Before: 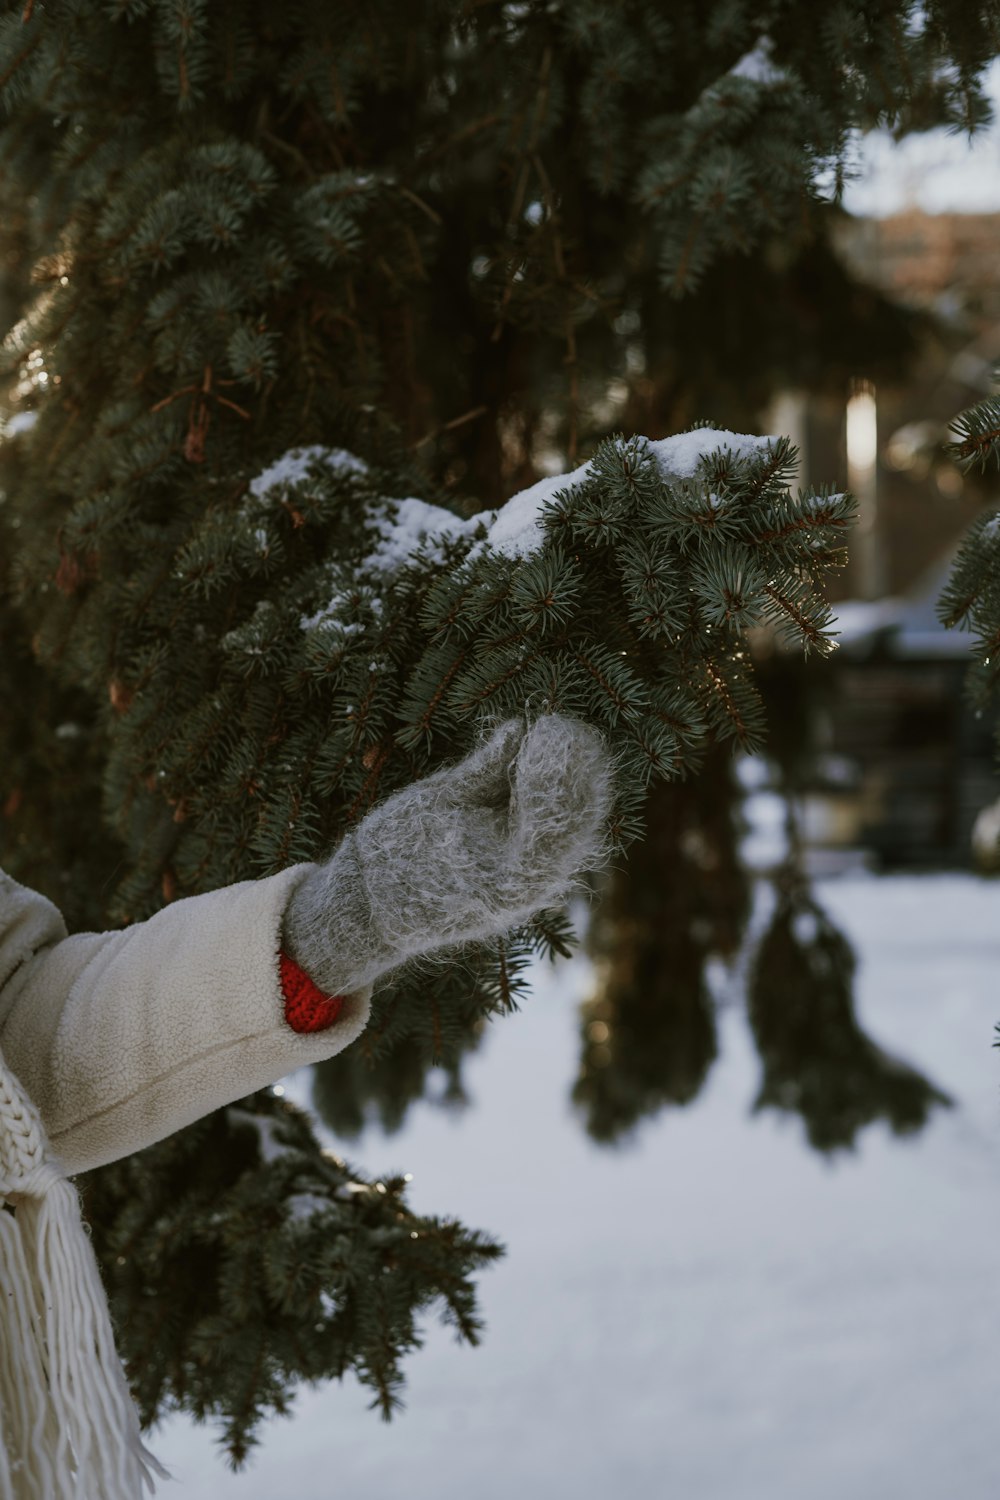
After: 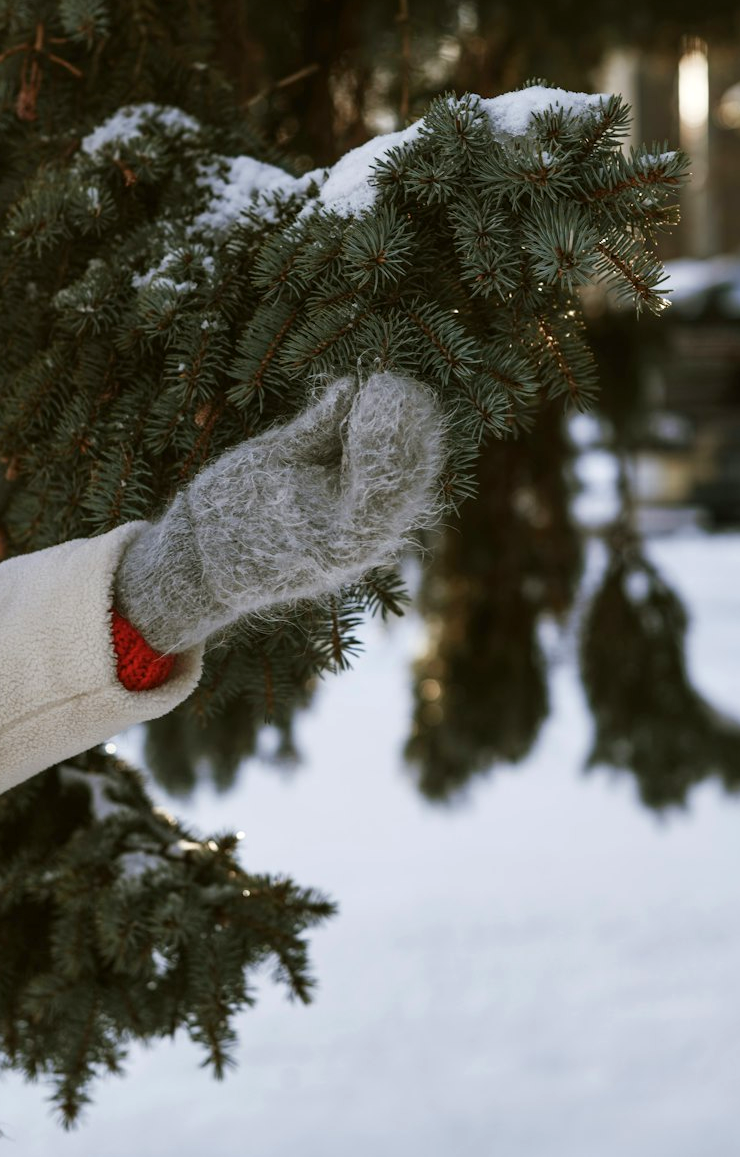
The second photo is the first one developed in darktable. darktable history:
exposure: black level correction 0.001, exposure 0.5 EV, compensate exposure bias true, compensate highlight preservation false
crop: left 16.871%, top 22.857%, right 9.116%
